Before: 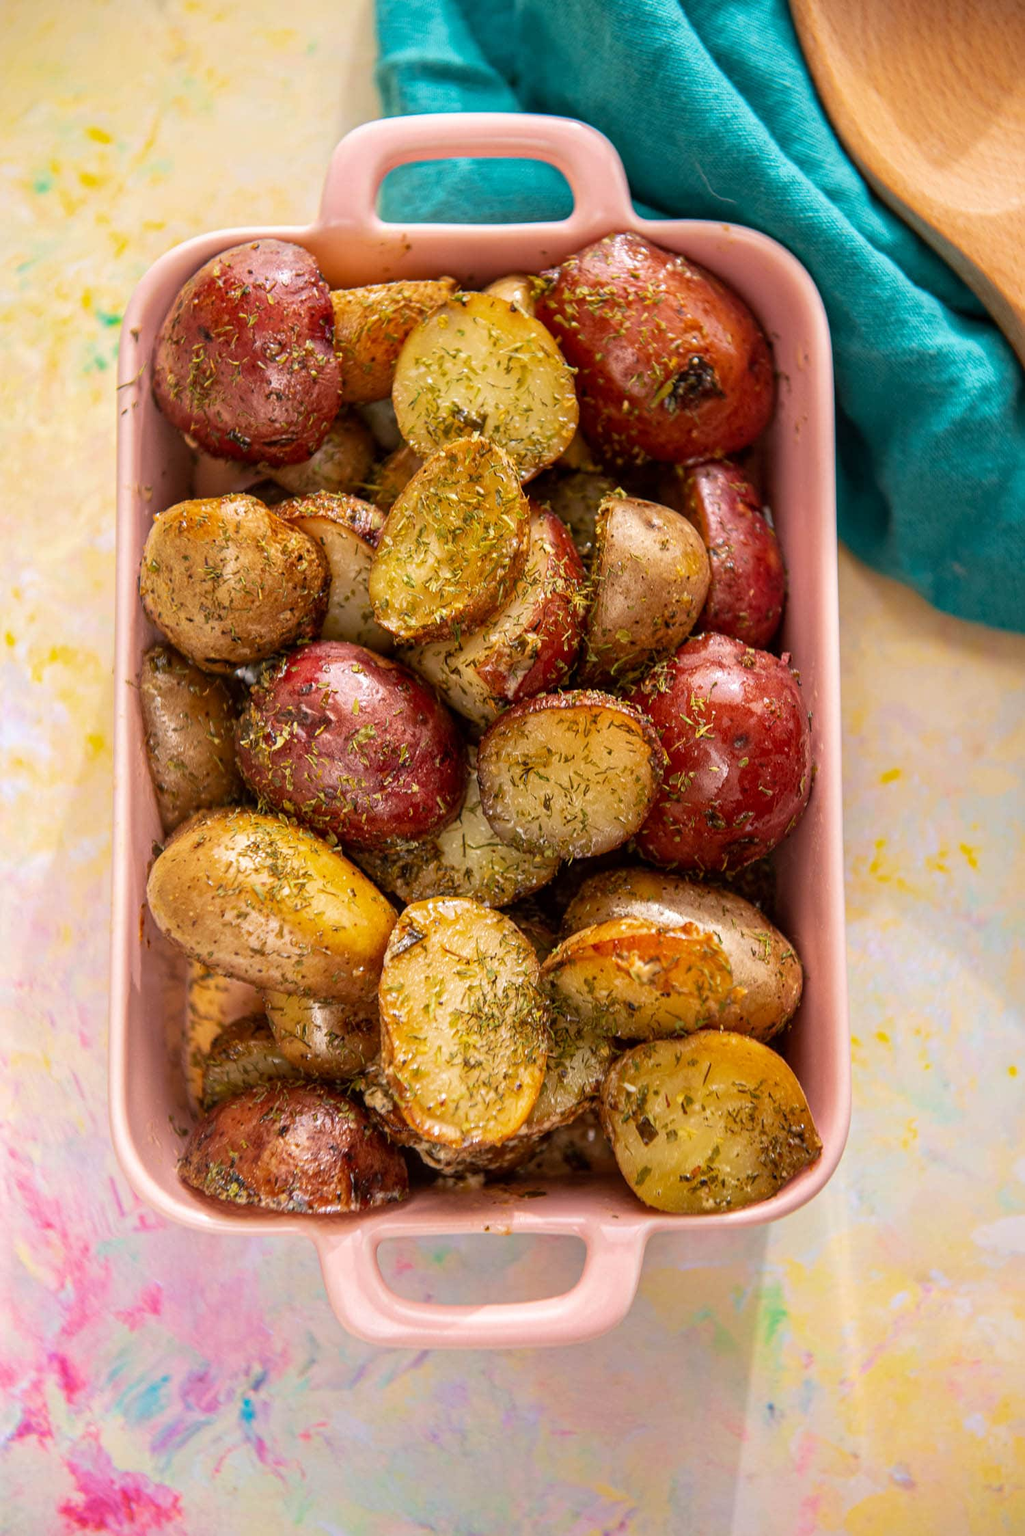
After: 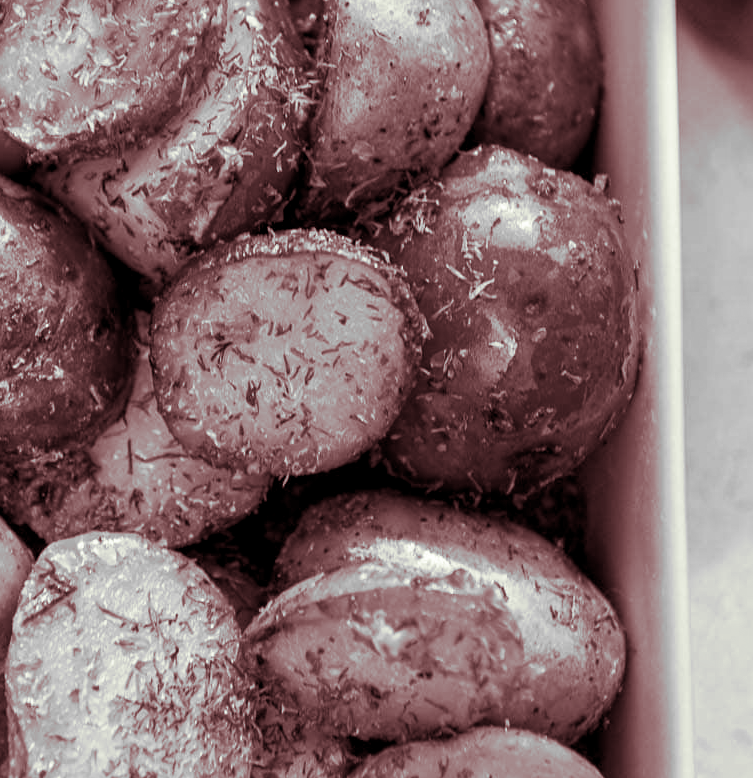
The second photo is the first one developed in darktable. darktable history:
color balance rgb: shadows lift › chroma 2%, shadows lift › hue 217.2°, power › chroma 0.25%, power › hue 60°, highlights gain › chroma 1.5%, highlights gain › hue 309.6°, global offset › luminance -0.25%, perceptual saturation grading › global saturation 15%, global vibrance 15%
crop: left 36.607%, top 34.735%, right 13.146%, bottom 30.611%
white balance: red 1.05, blue 1.072
monochrome: a 2.21, b -1.33, size 2.2
split-toning: compress 20%
